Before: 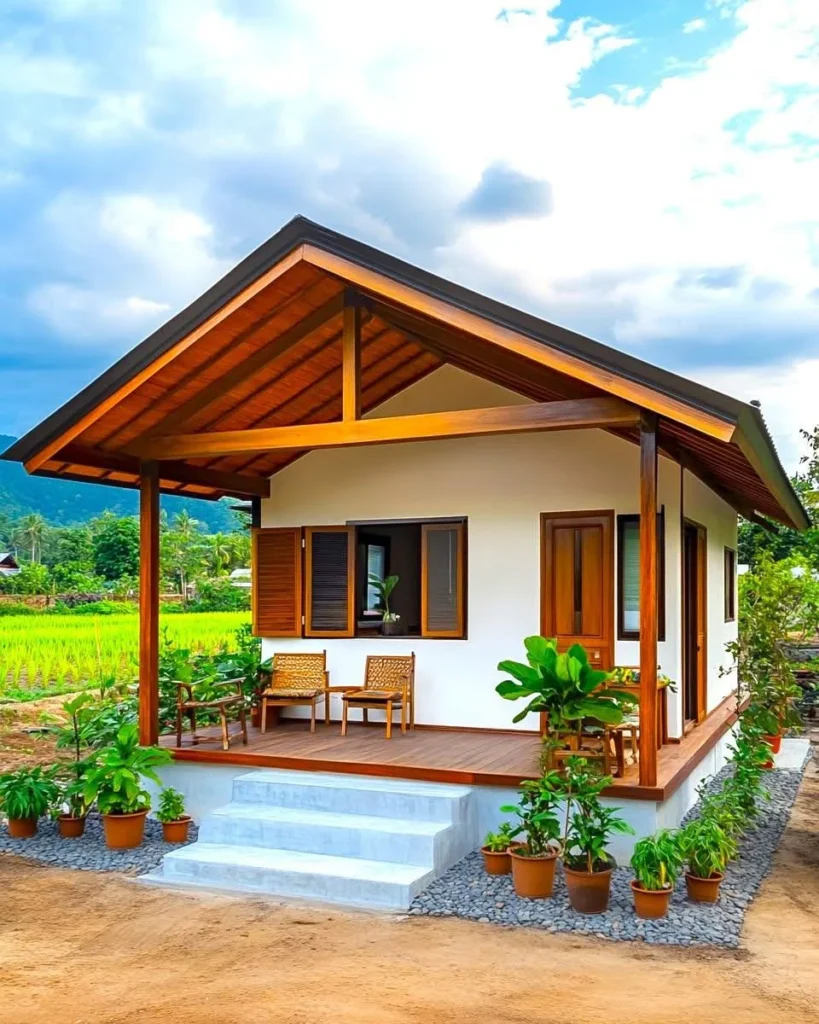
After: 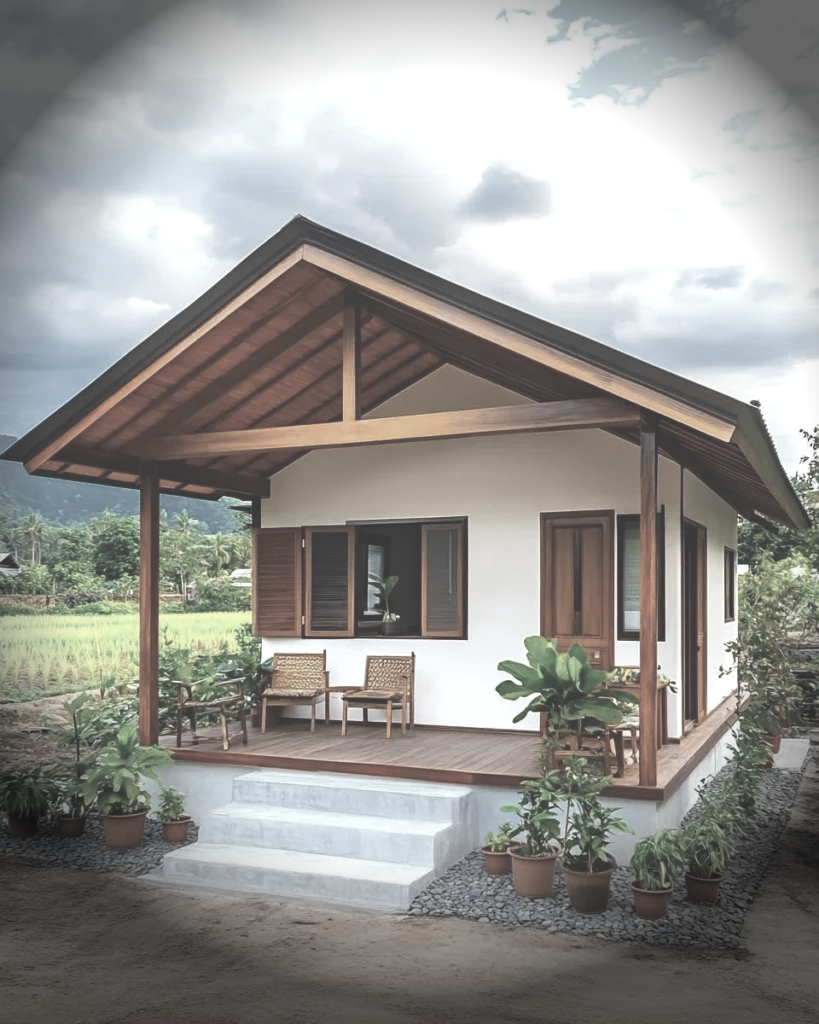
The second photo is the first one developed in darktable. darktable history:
exposure: black level correction -0.041, exposure 0.064 EV, compensate highlight preservation false
color correction: saturation 0.3
vignetting: fall-off start 76.42%, fall-off radius 27.36%, brightness -0.872, center (0.037, -0.09), width/height ratio 0.971
